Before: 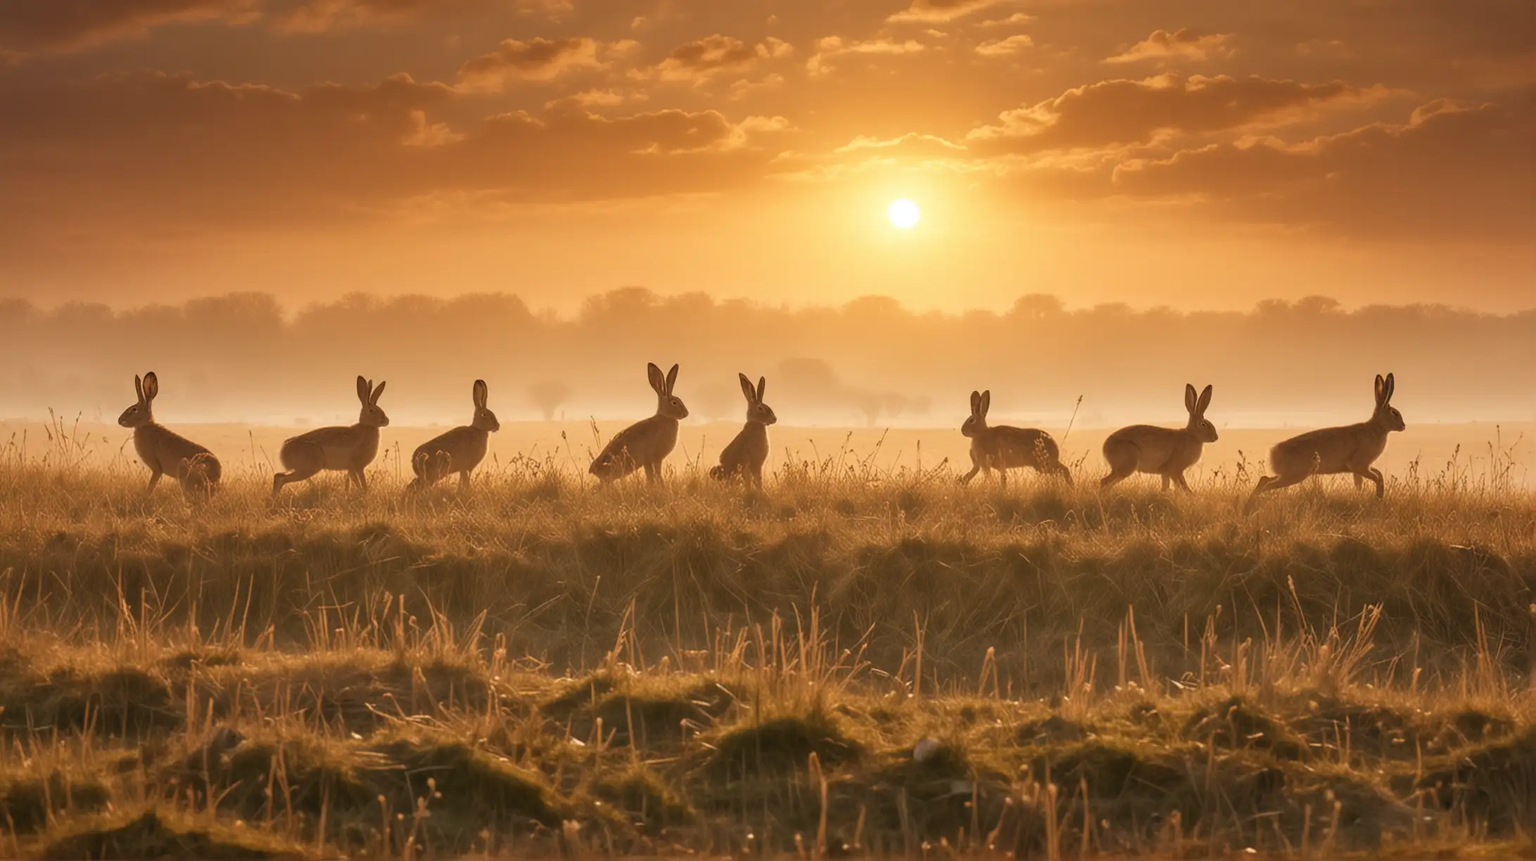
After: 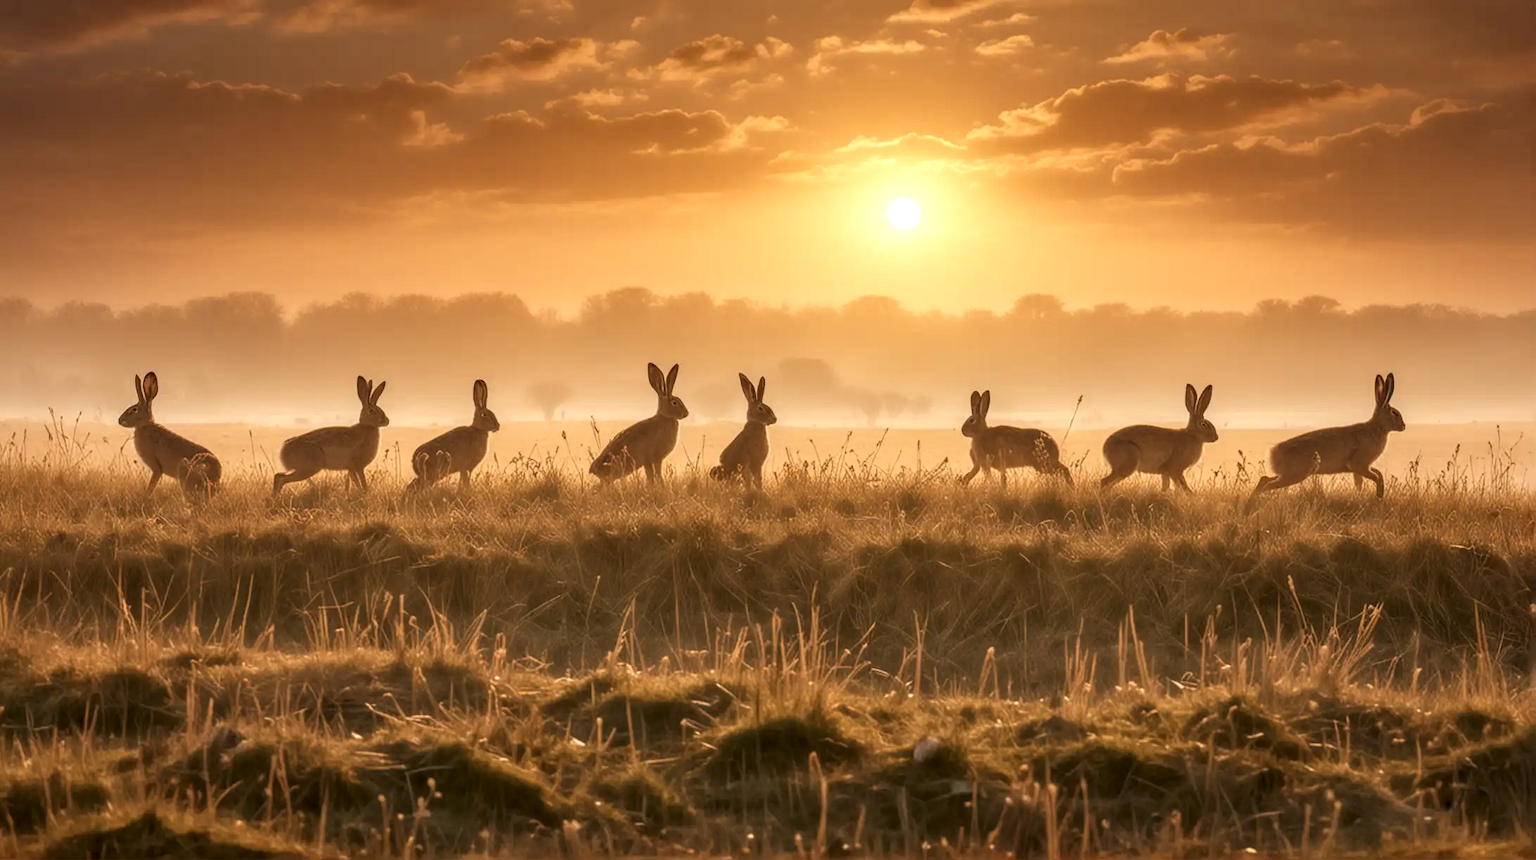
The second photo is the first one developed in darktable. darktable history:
local contrast: detail 142%
exposure: black level correction 0.001, compensate exposure bias true, compensate highlight preservation false
